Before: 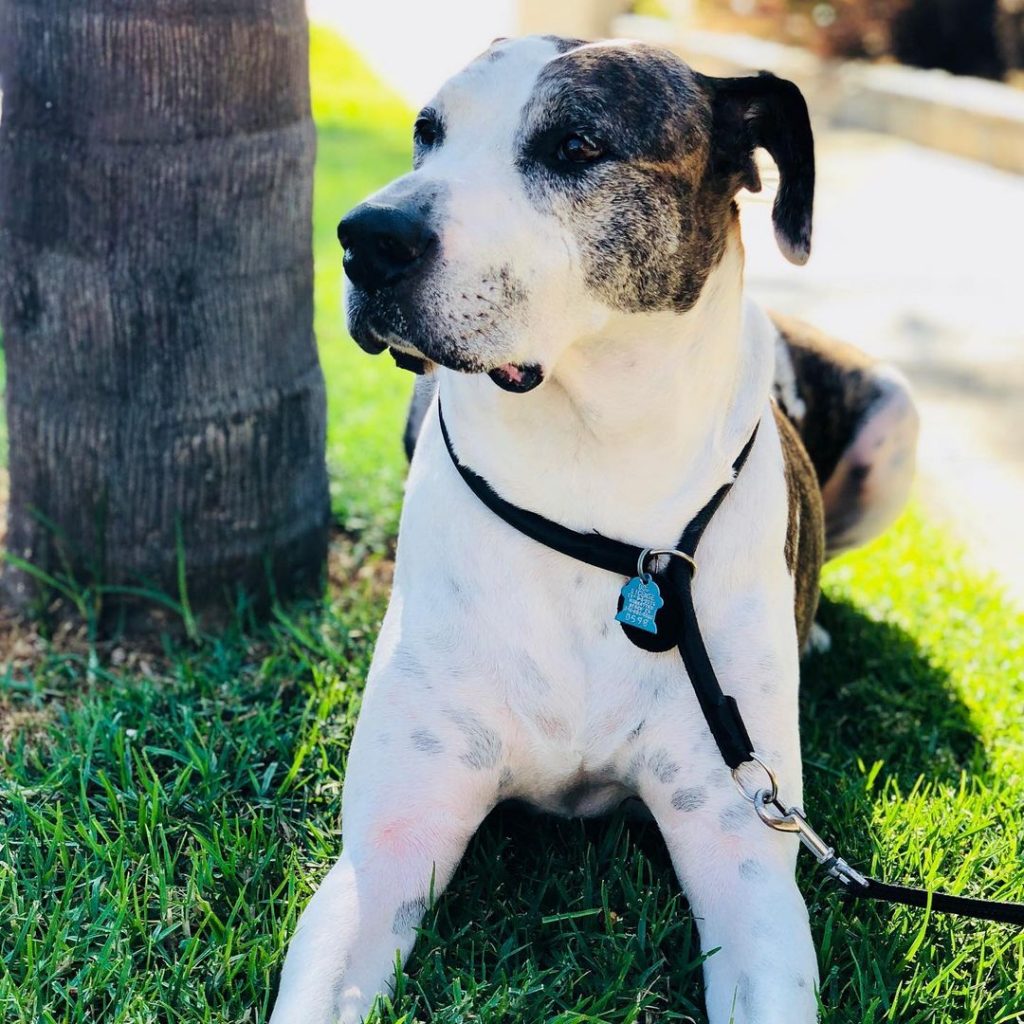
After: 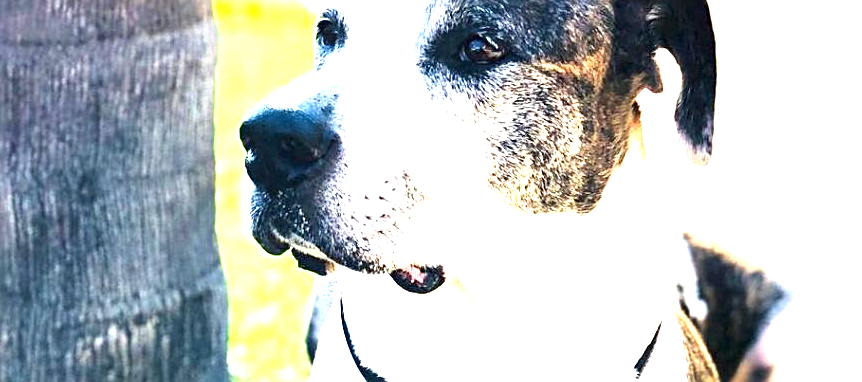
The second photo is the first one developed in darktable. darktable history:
crop and rotate: left 9.658%, top 9.763%, right 6.107%, bottom 52.909%
exposure: black level correction 0, exposure 1.912 EV, compensate highlight preservation false
sharpen: on, module defaults
